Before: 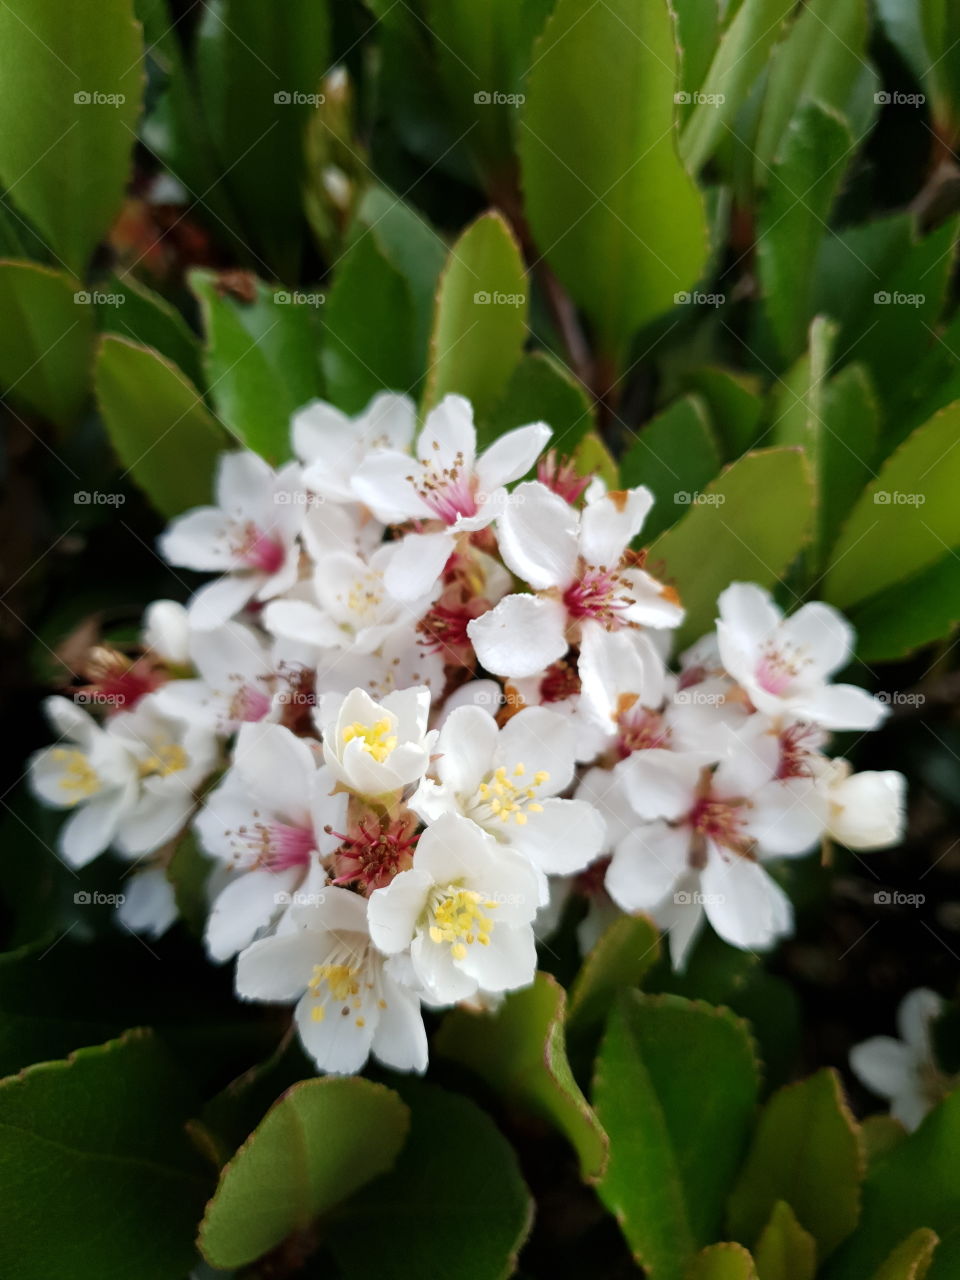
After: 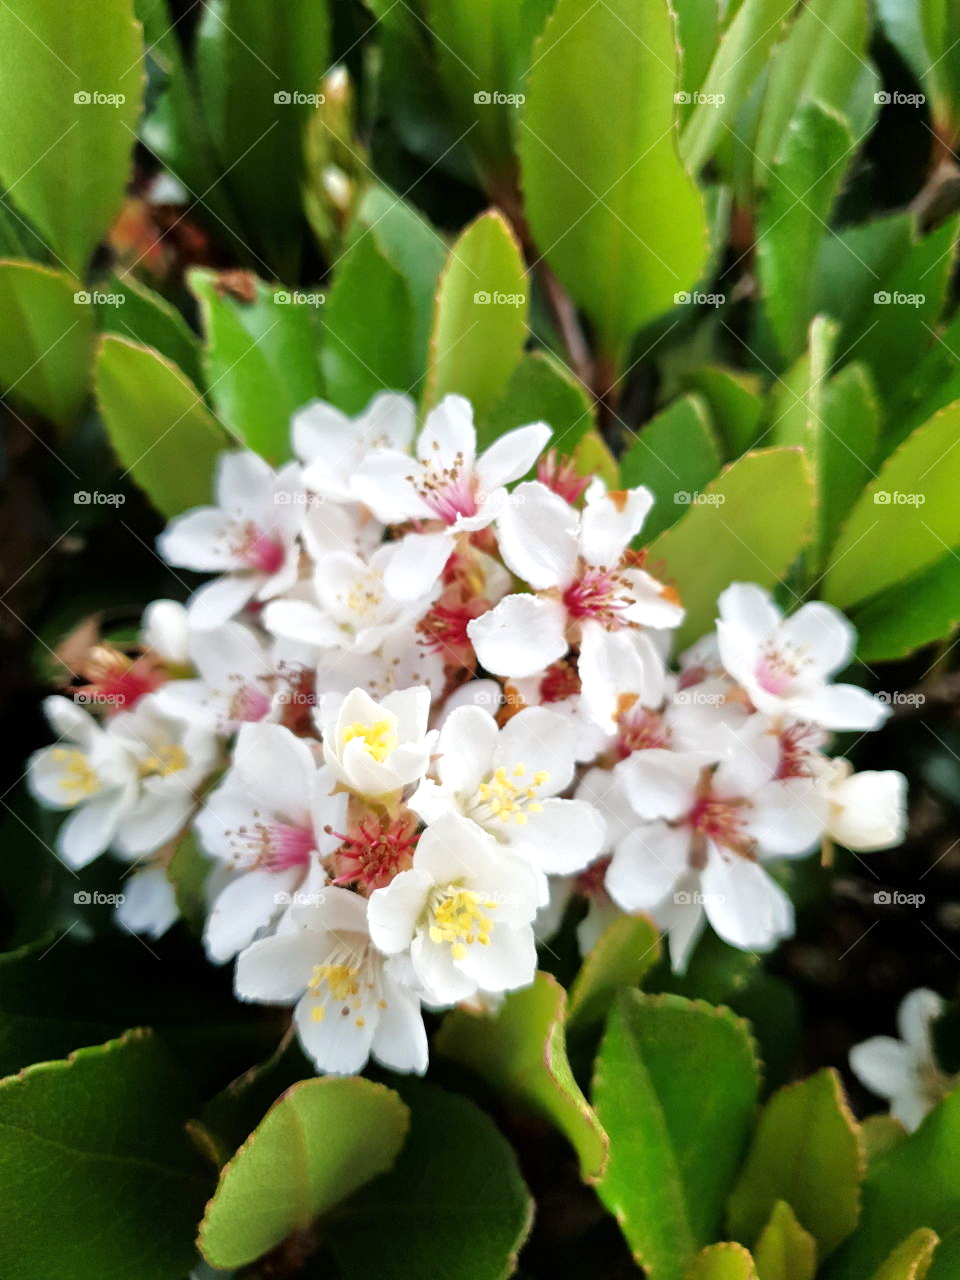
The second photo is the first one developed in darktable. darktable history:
tone equalizer: -7 EV 0.15 EV, -6 EV 0.619 EV, -5 EV 1.16 EV, -4 EV 1.36 EV, -3 EV 1.15 EV, -2 EV 0.6 EV, -1 EV 0.166 EV, mask exposure compensation -0.507 EV
exposure: exposure 0.27 EV, compensate highlight preservation false
